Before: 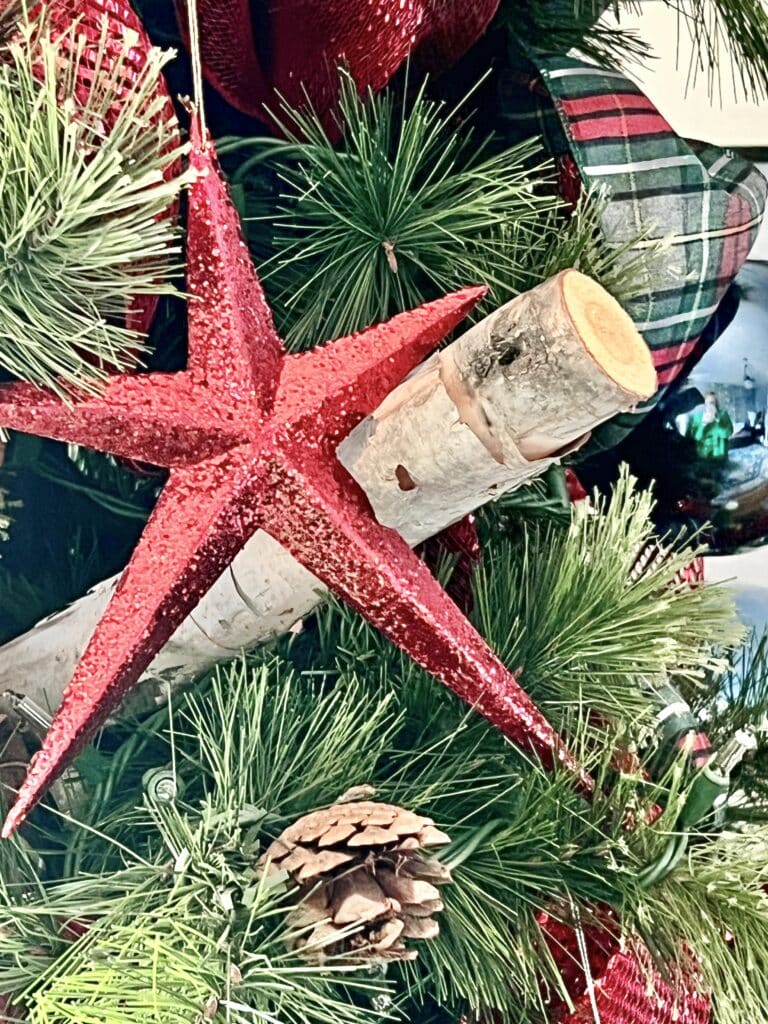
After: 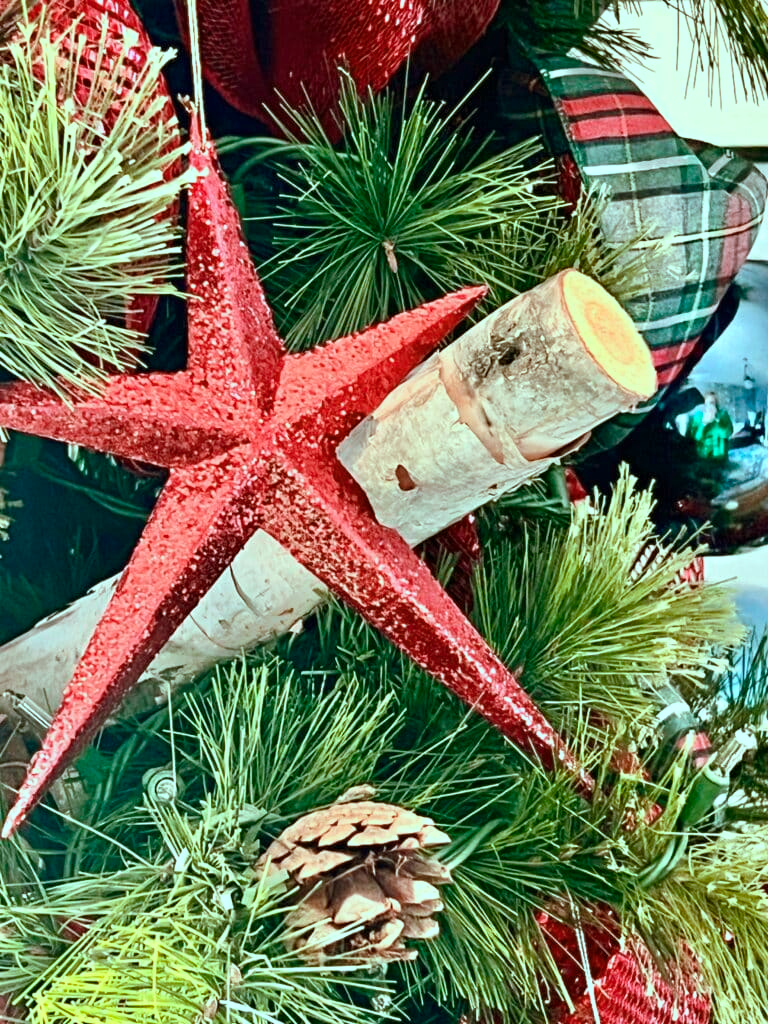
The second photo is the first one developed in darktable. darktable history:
color balance rgb: shadows lift › chroma 11.71%, shadows lift › hue 133.46°, highlights gain › chroma 4%, highlights gain › hue 200.2°, perceptual saturation grading › global saturation 18.05%
color zones: curves: ch1 [(0, 0.455) (0.063, 0.455) (0.286, 0.495) (0.429, 0.5) (0.571, 0.5) (0.714, 0.5) (0.857, 0.5) (1, 0.455)]; ch2 [(0, 0.532) (0.063, 0.521) (0.233, 0.447) (0.429, 0.489) (0.571, 0.5) (0.714, 0.5) (0.857, 0.5) (1, 0.532)]
rgb levels: mode RGB, independent channels, levels [[0, 0.474, 1], [0, 0.5, 1], [0, 0.5, 1]]
